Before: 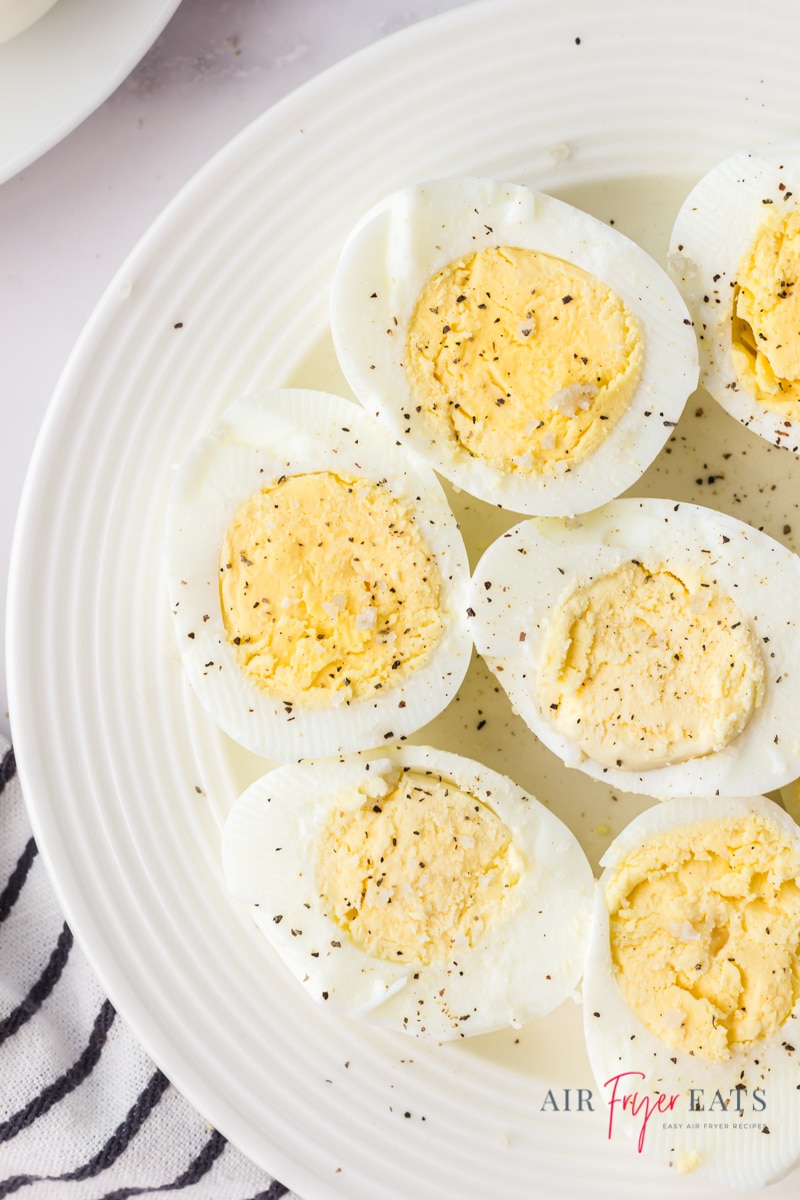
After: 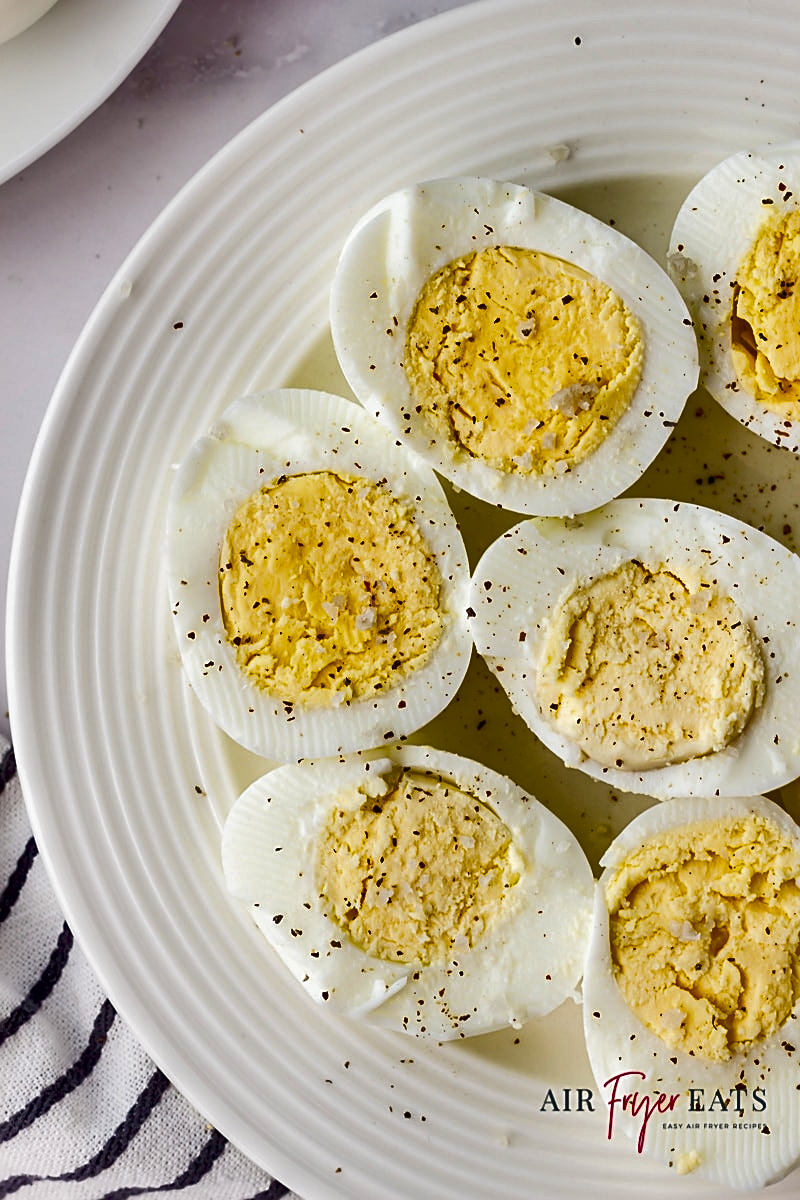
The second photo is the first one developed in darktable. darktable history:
sharpen: on, module defaults
shadows and highlights: radius 108.52, shadows 44.07, highlights -67.8, low approximation 0.01, soften with gaussian
haze removal: strength 0.42, compatibility mode true, adaptive false
